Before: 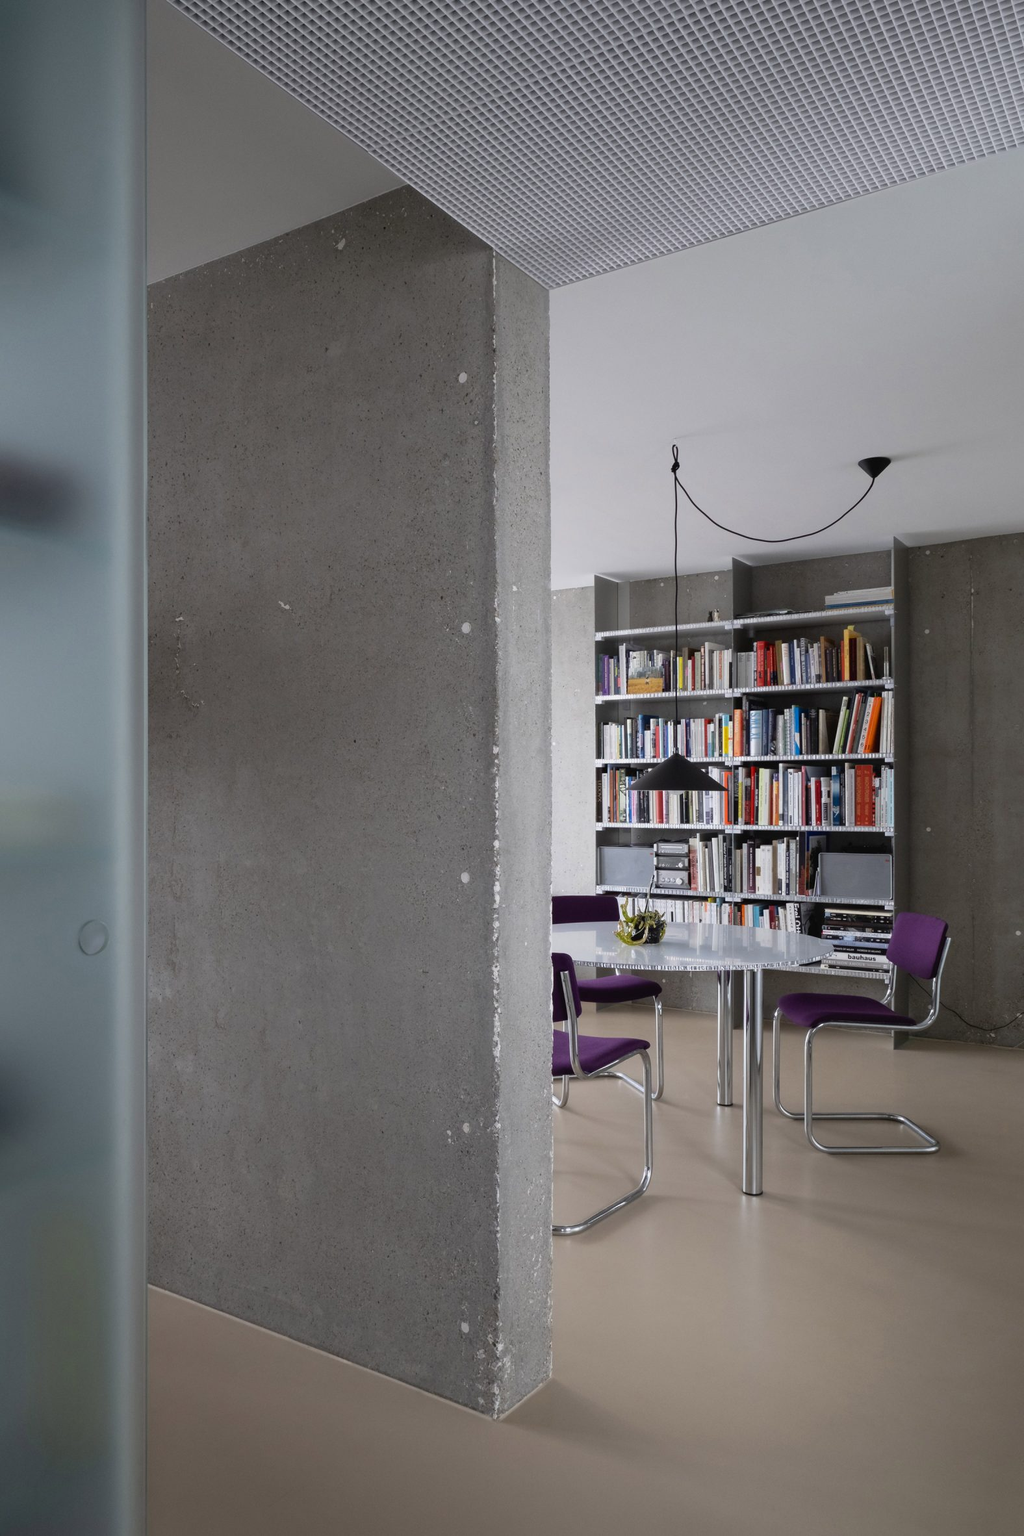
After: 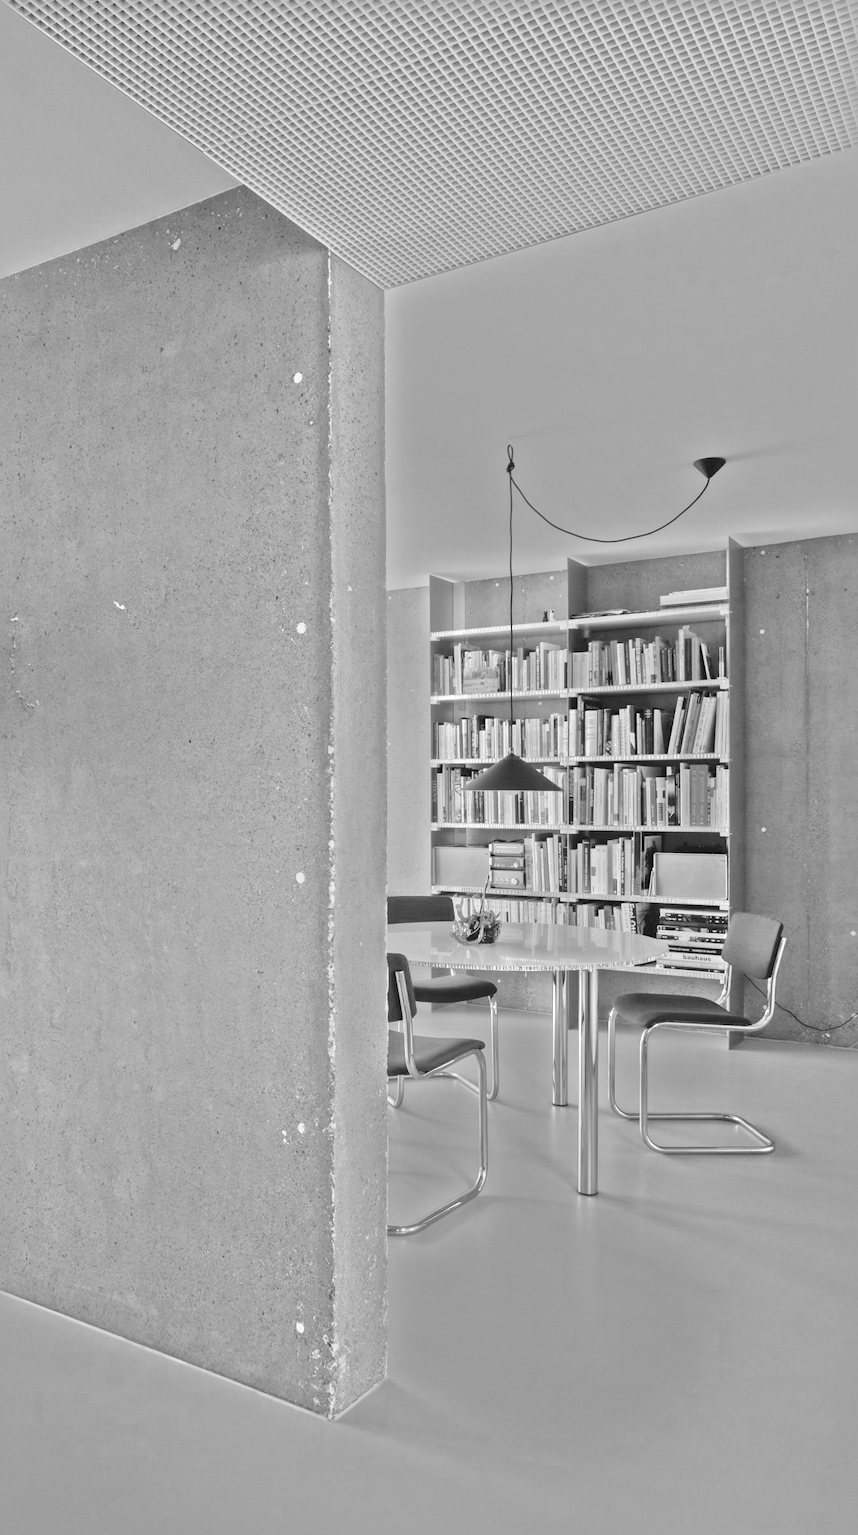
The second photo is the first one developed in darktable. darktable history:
crop: left 16.145%
color balance: lift [1.004, 1.002, 1.002, 0.998], gamma [1, 1.007, 1.002, 0.993], gain [1, 0.977, 1.013, 1.023], contrast -3.64%
white balance: red 4.26, blue 1.802
monochrome: a -4.13, b 5.16, size 1
exposure: exposure 0.29 EV, compensate highlight preservation false
tone equalizer: on, module defaults
